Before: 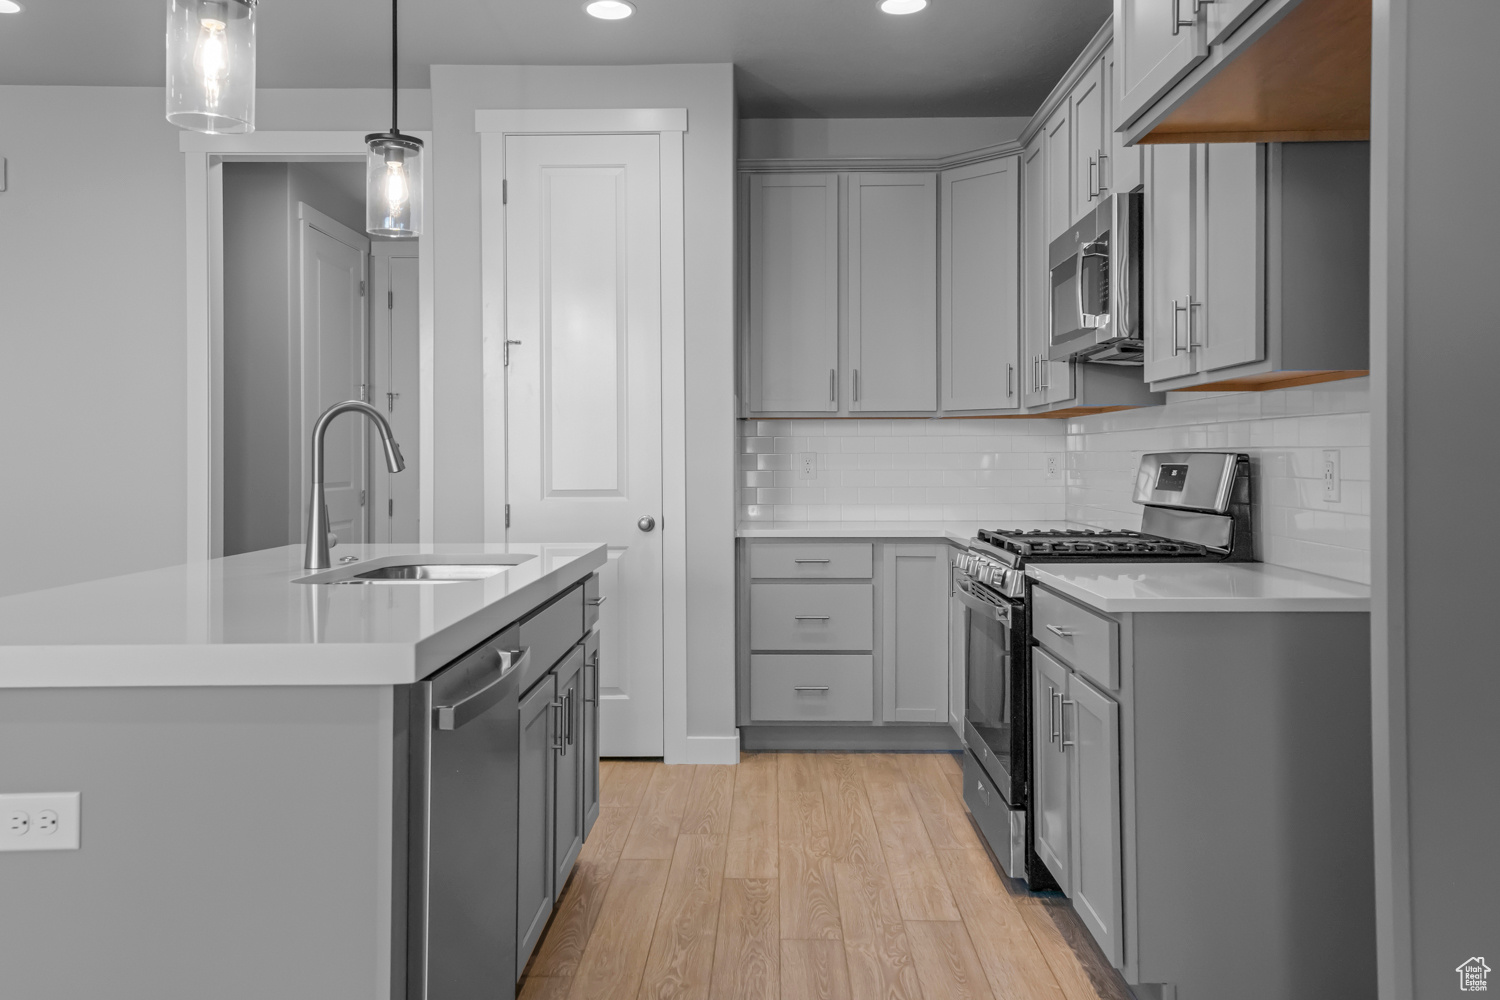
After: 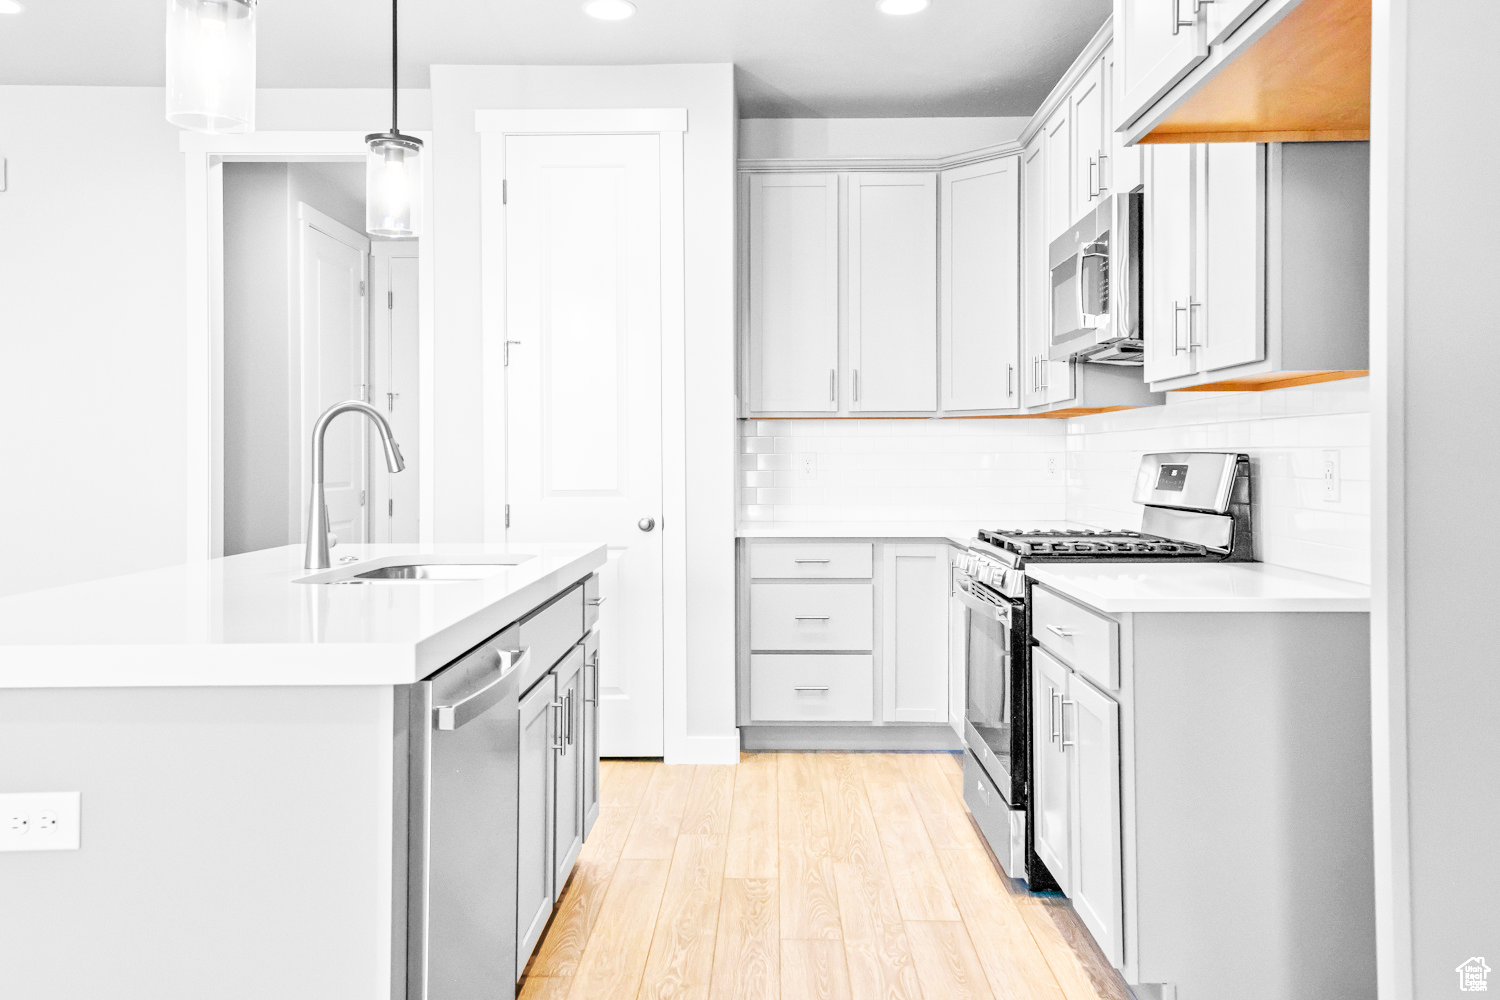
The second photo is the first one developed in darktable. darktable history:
grain: coarseness 0.09 ISO, strength 10%
tone equalizer: -7 EV 0.15 EV, -6 EV 0.6 EV, -5 EV 1.15 EV, -4 EV 1.33 EV, -3 EV 1.15 EV, -2 EV 0.6 EV, -1 EV 0.15 EV, mask exposure compensation -0.5 EV
base curve: curves: ch0 [(0, 0) (0.007, 0.004) (0.027, 0.03) (0.046, 0.07) (0.207, 0.54) (0.442, 0.872) (0.673, 0.972) (1, 1)], preserve colors none
